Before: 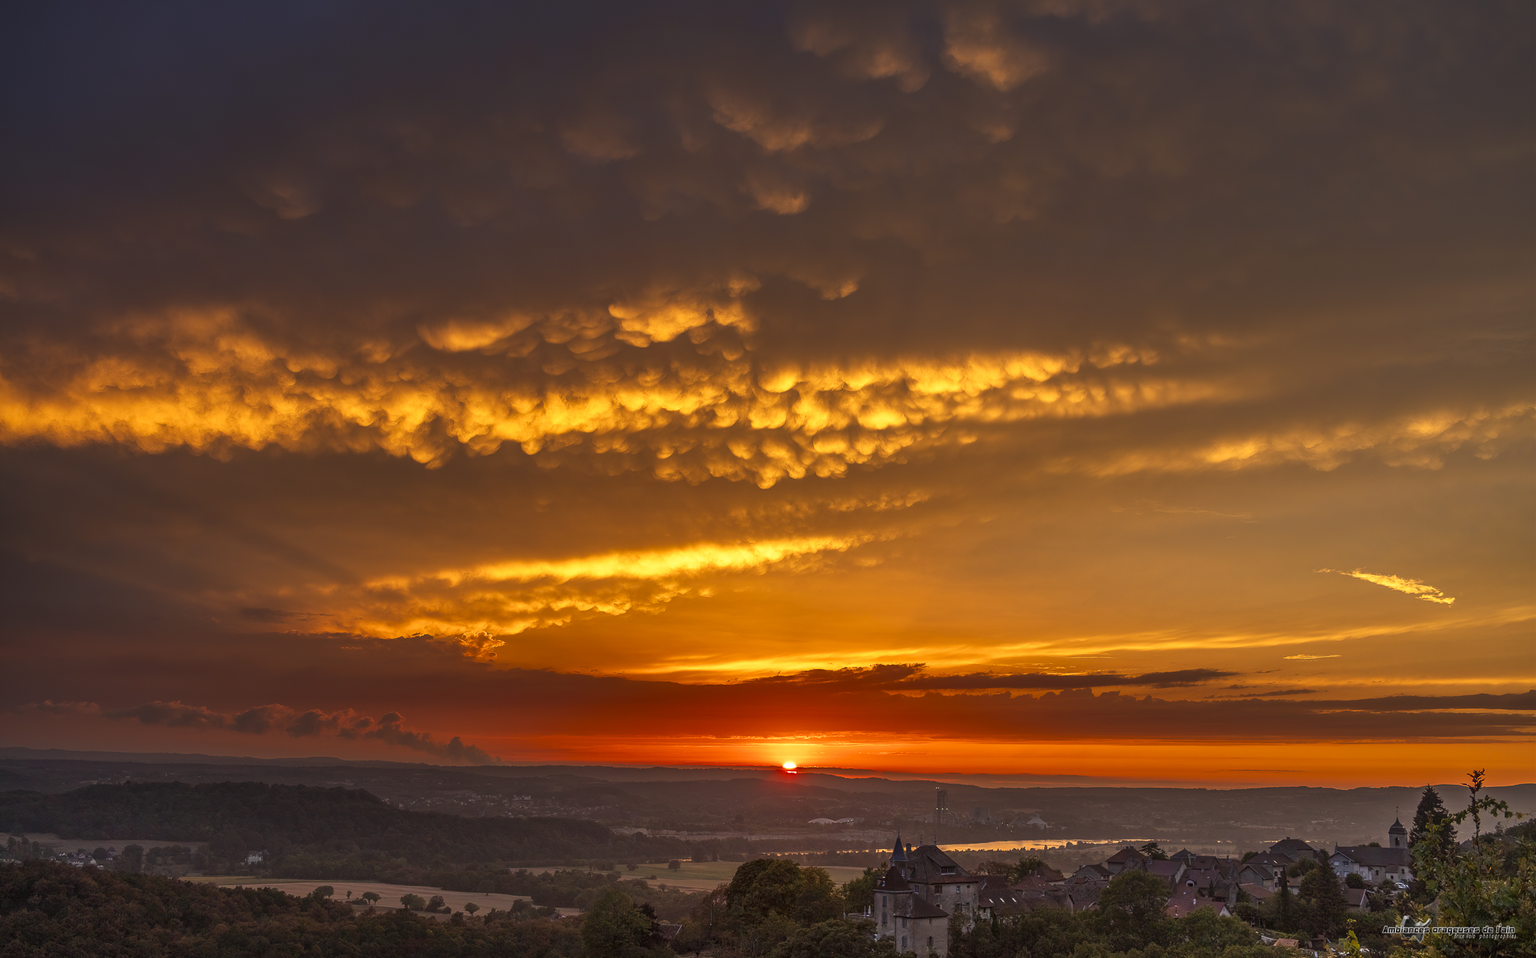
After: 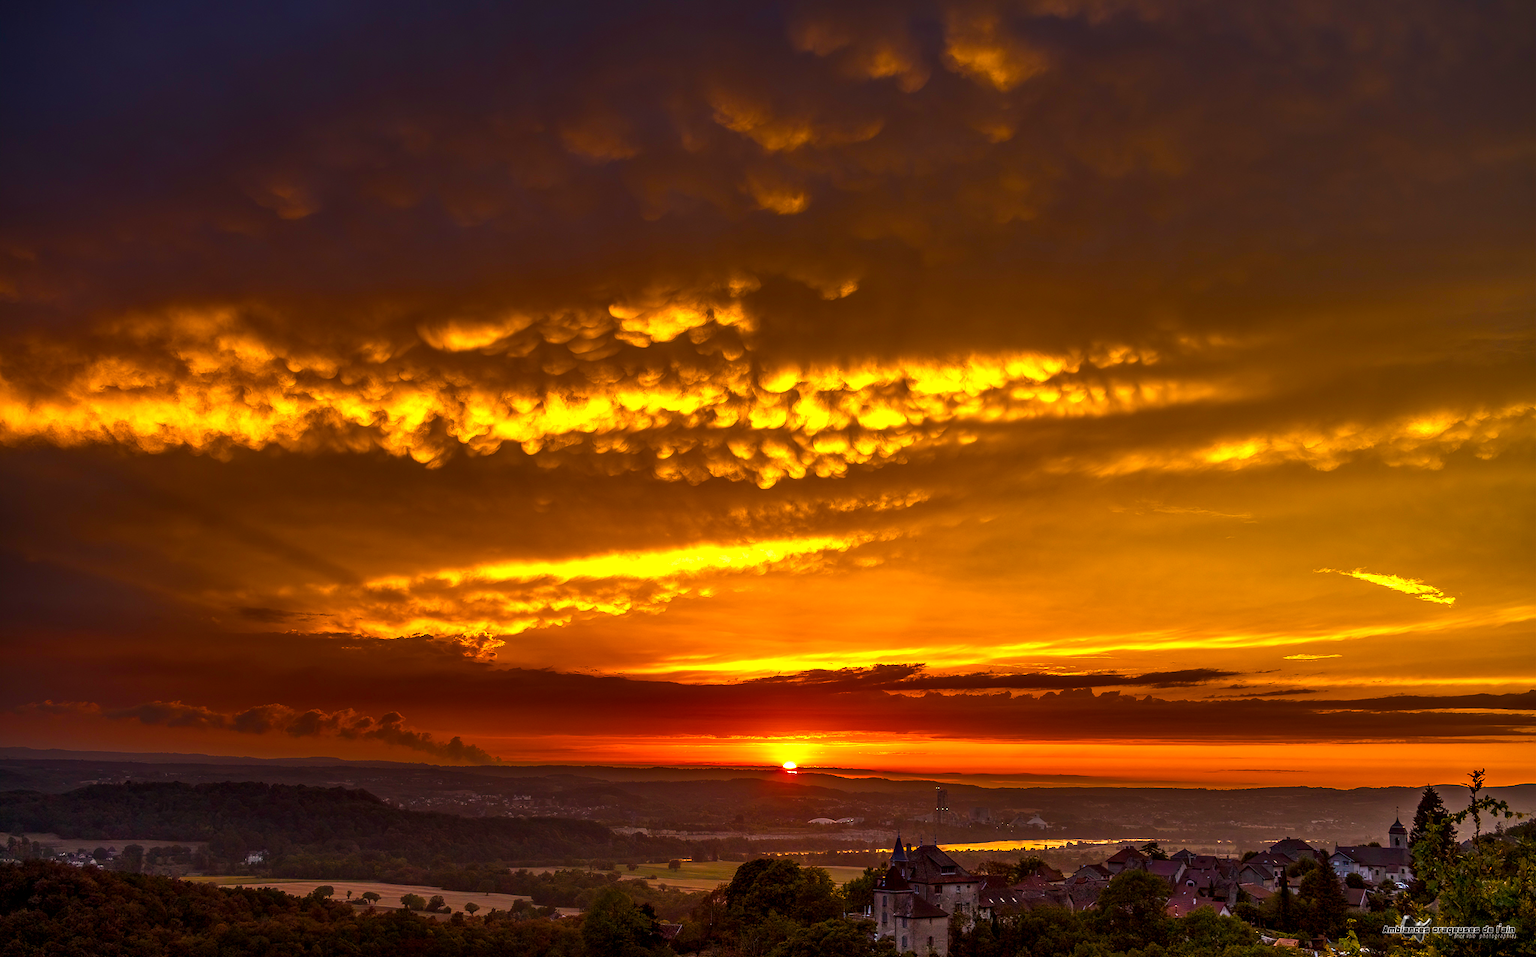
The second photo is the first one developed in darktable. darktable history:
local contrast: detail 130%
color balance rgb: perceptual saturation grading › global saturation 20%, perceptual saturation grading › highlights -25.42%, perceptual saturation grading › shadows 50.101%, perceptual brilliance grading › global brilliance 15.116%, perceptual brilliance grading › shadows -35.001%, global vibrance 35.579%, contrast 10.464%
